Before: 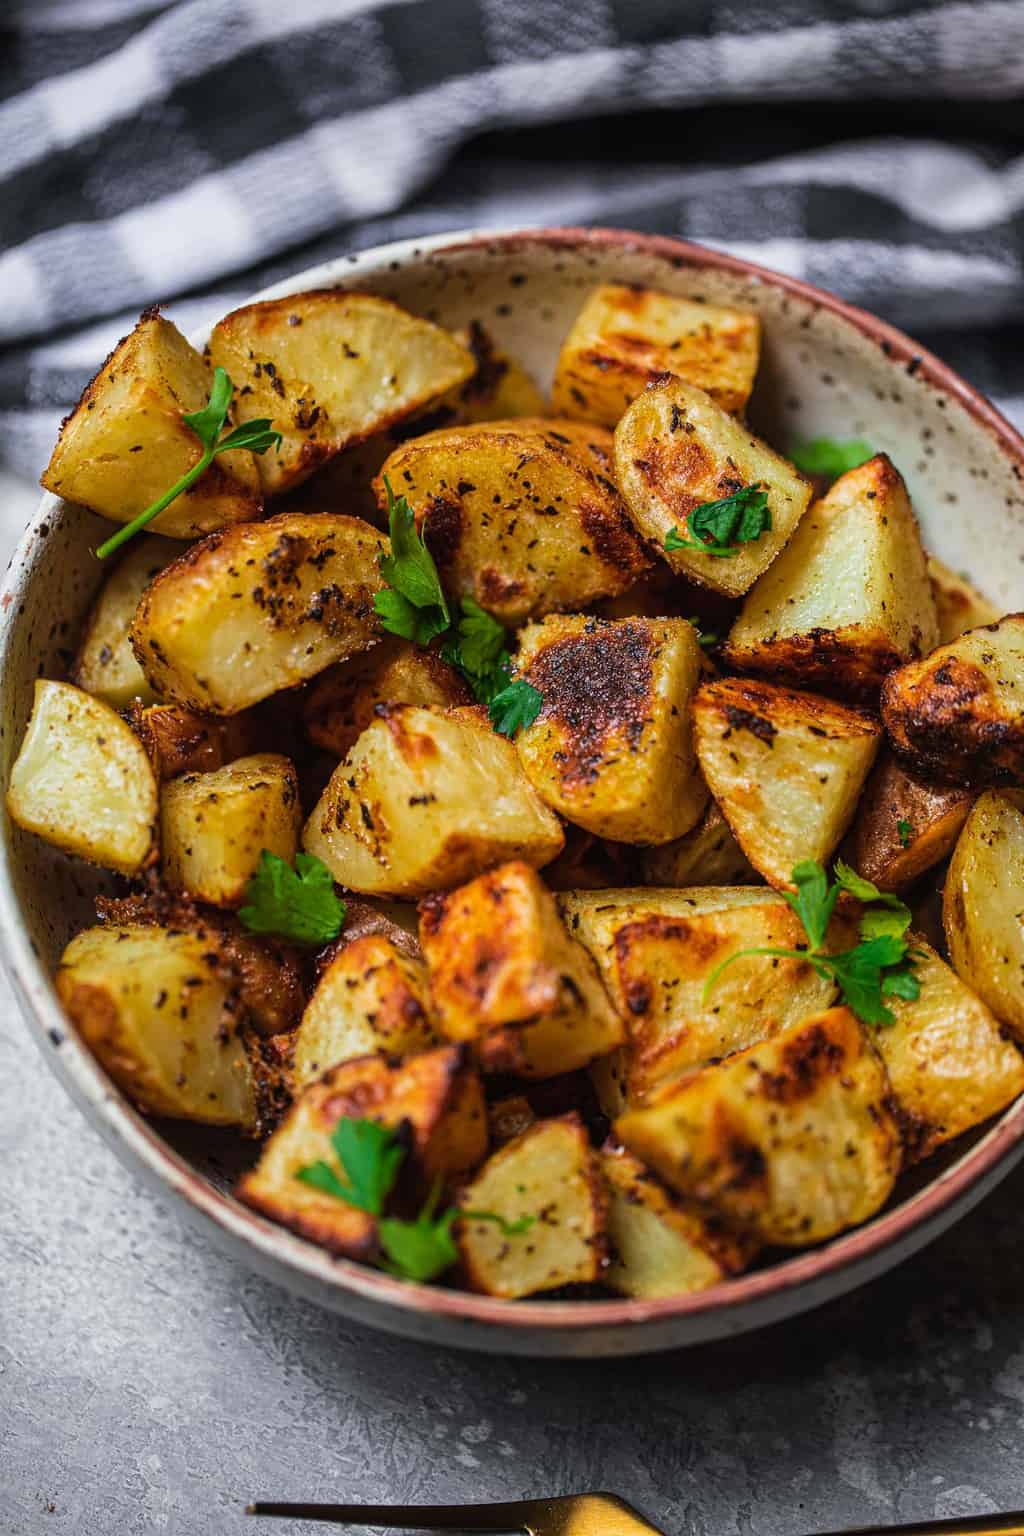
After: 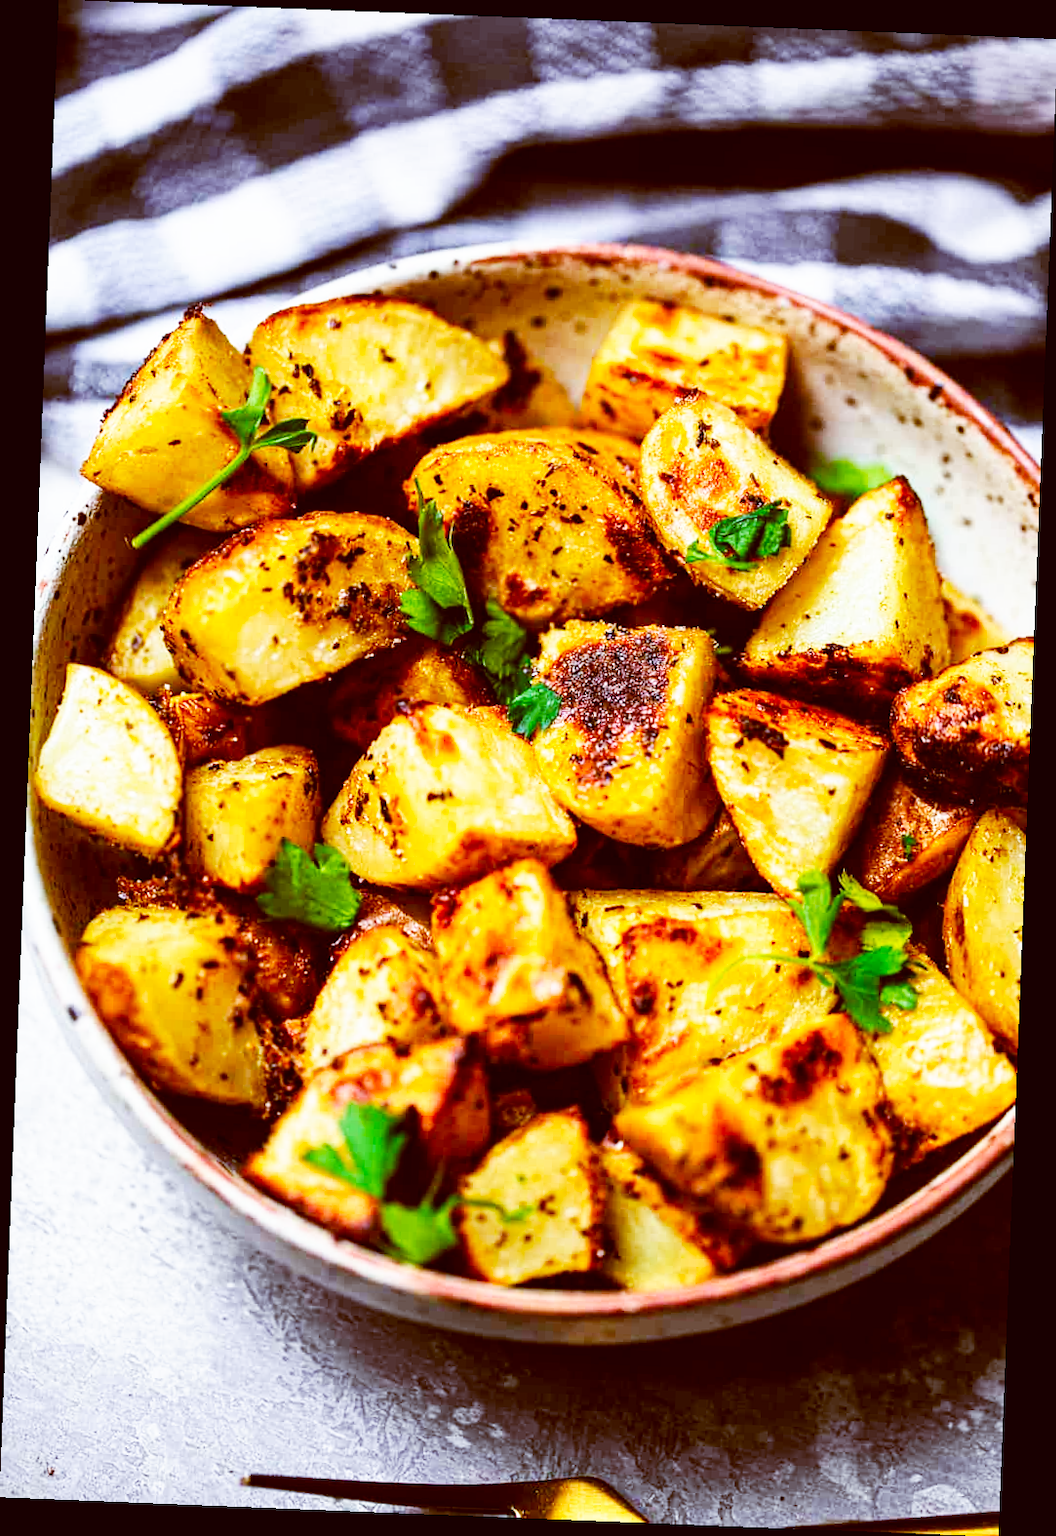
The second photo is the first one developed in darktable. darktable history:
base curve: curves: ch0 [(0, 0) (0.007, 0.004) (0.027, 0.03) (0.046, 0.07) (0.207, 0.54) (0.442, 0.872) (0.673, 0.972) (1, 1)], preserve colors none
color balance: lift [1, 1.015, 1.004, 0.985], gamma [1, 0.958, 0.971, 1.042], gain [1, 0.956, 0.977, 1.044]
rotate and perspective: rotation 2.27°, automatic cropping off
